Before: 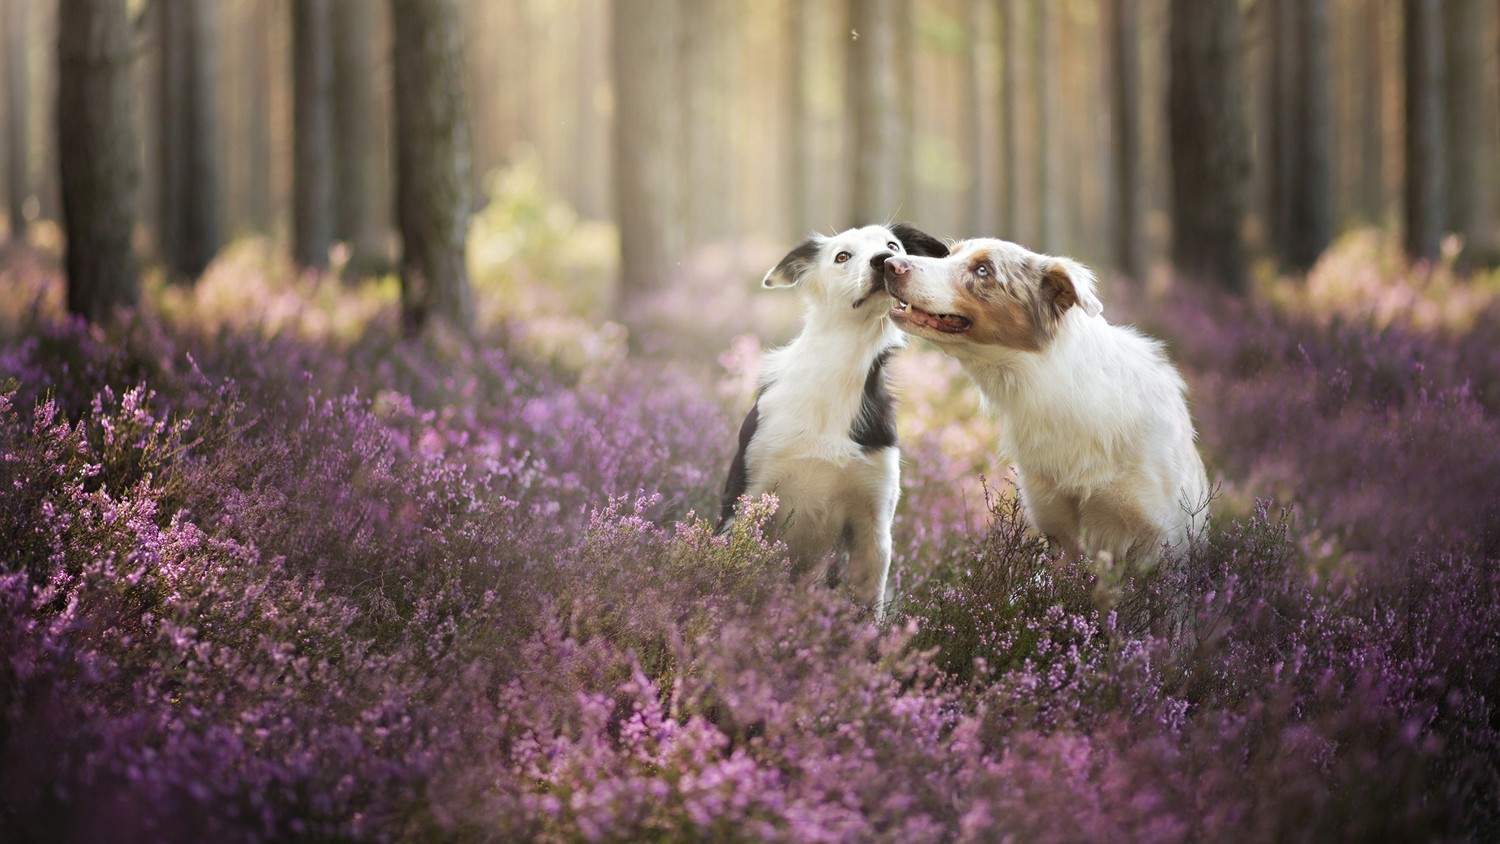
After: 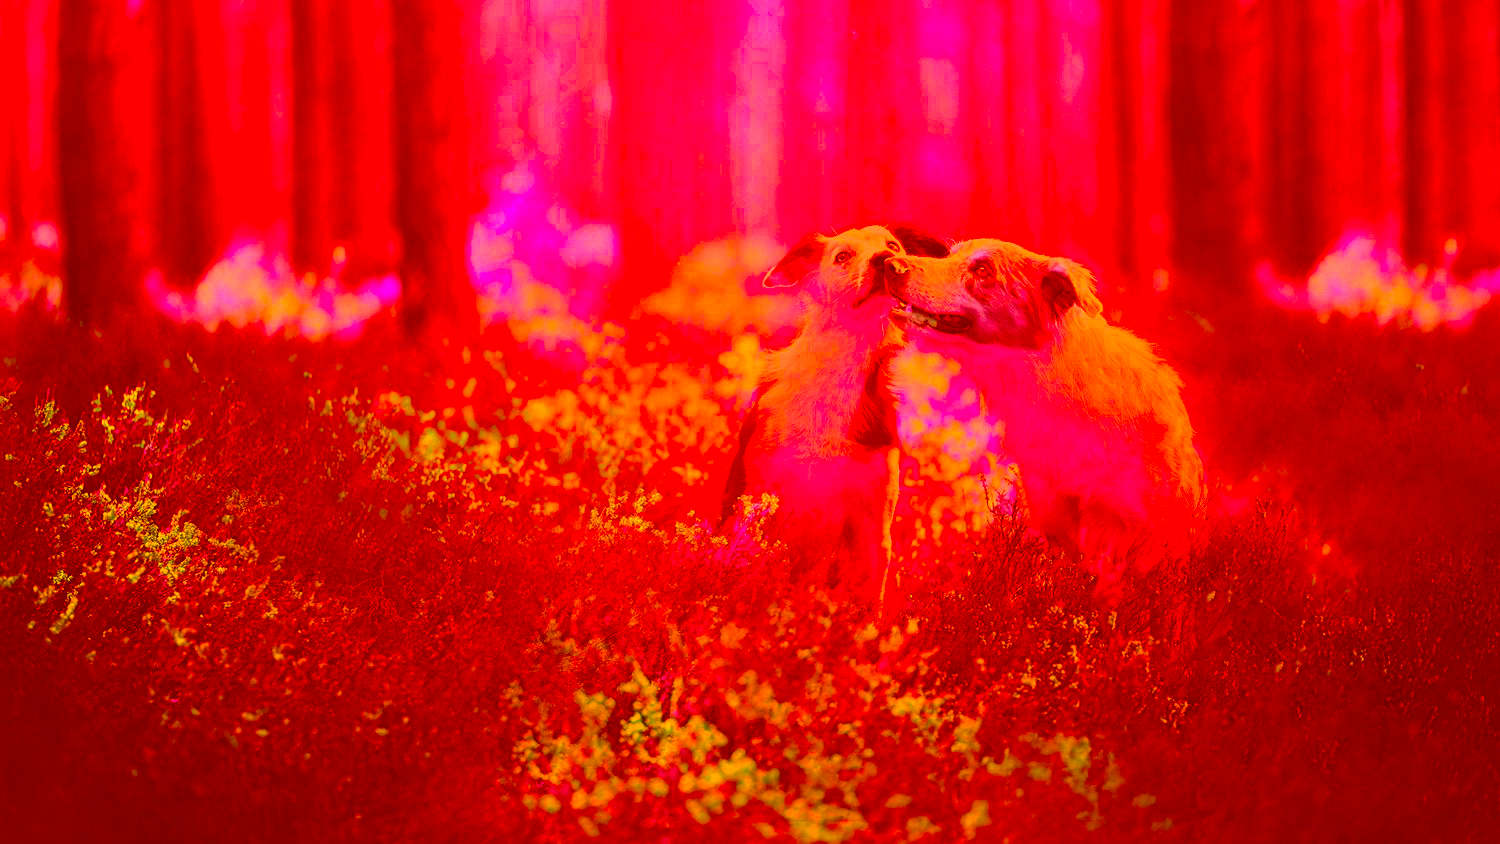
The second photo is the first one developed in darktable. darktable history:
tone equalizer: -8 EV -0.417 EV, -7 EV -0.389 EV, -6 EV -0.333 EV, -5 EV -0.222 EV, -3 EV 0.222 EV, -2 EV 0.333 EV, -1 EV 0.389 EV, +0 EV 0.417 EV, edges refinement/feathering 500, mask exposure compensation -1.57 EV, preserve details no
color correction: highlights a* -39.68, highlights b* -40, shadows a* -40, shadows b* -40, saturation -3
